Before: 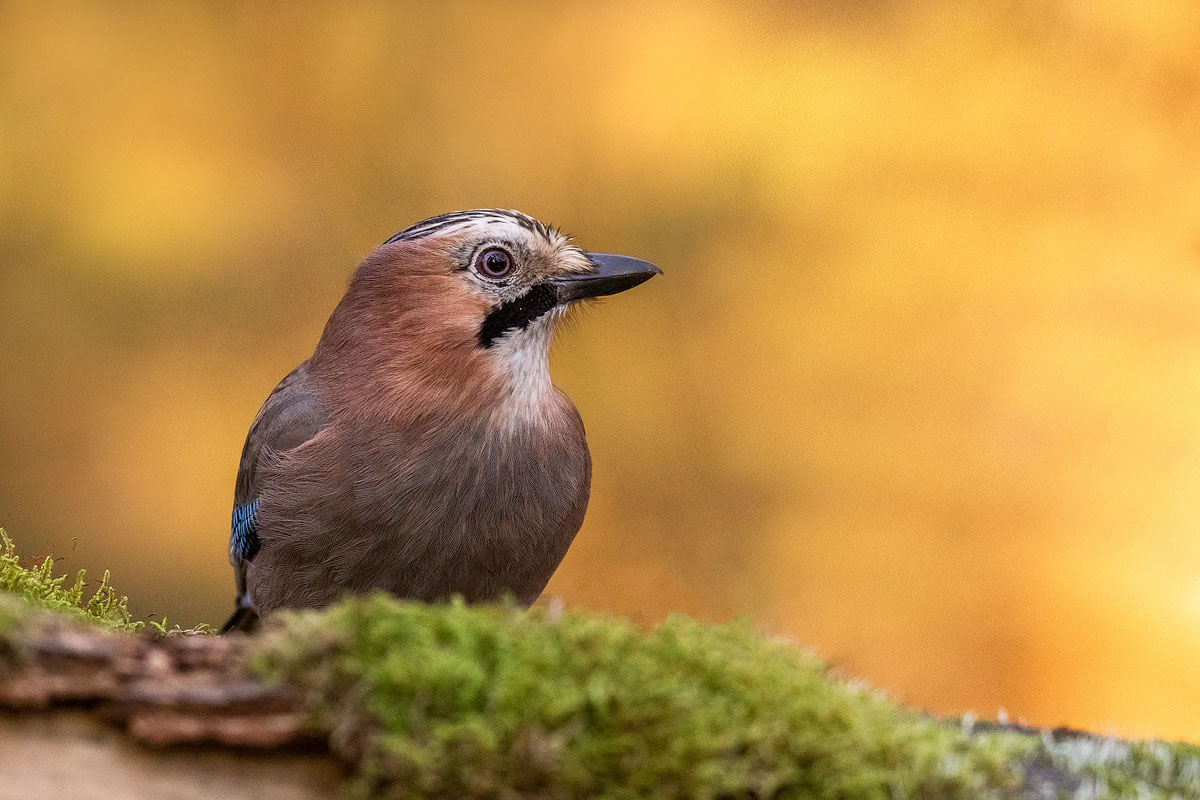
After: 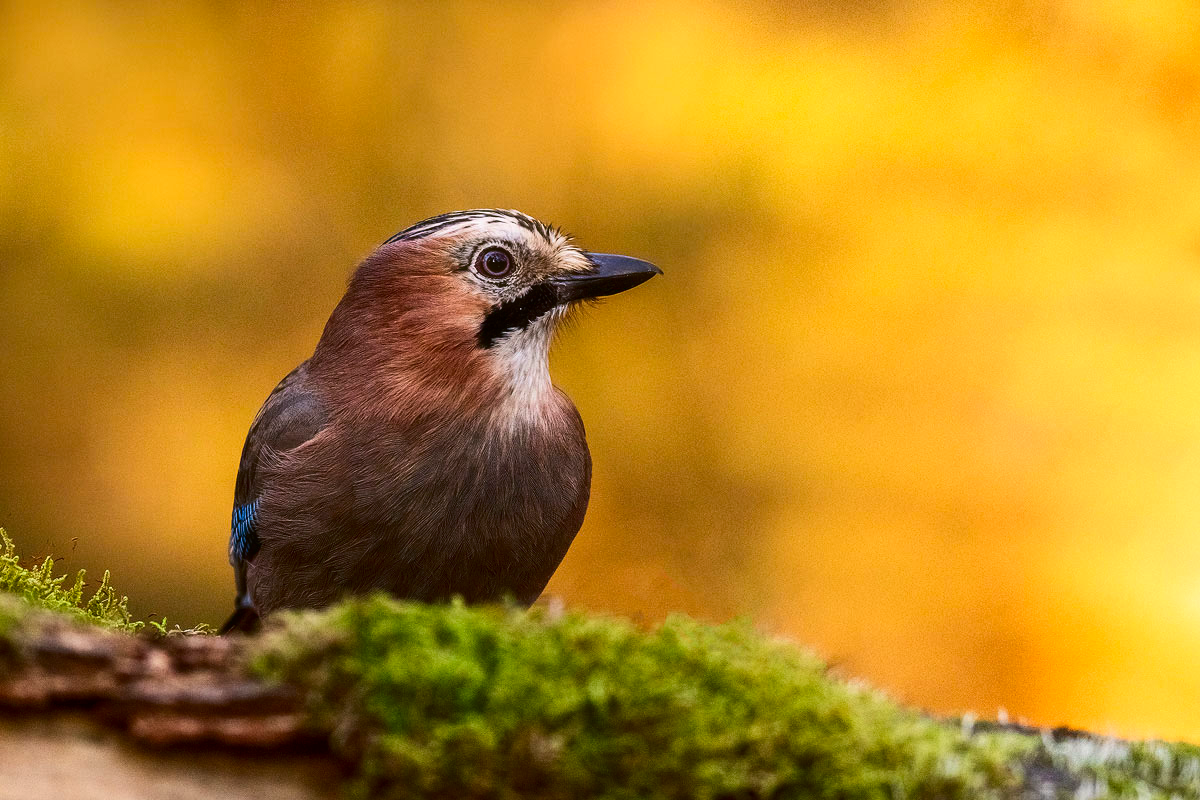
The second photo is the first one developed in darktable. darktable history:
color balance rgb: shadows lift › chroma 0.65%, shadows lift › hue 114.93°, perceptual saturation grading › global saturation 0.198%, global vibrance 20%
contrast brightness saturation: contrast 0.213, brightness -0.113, saturation 0.21
haze removal: strength -0.055, compatibility mode true, adaptive false
